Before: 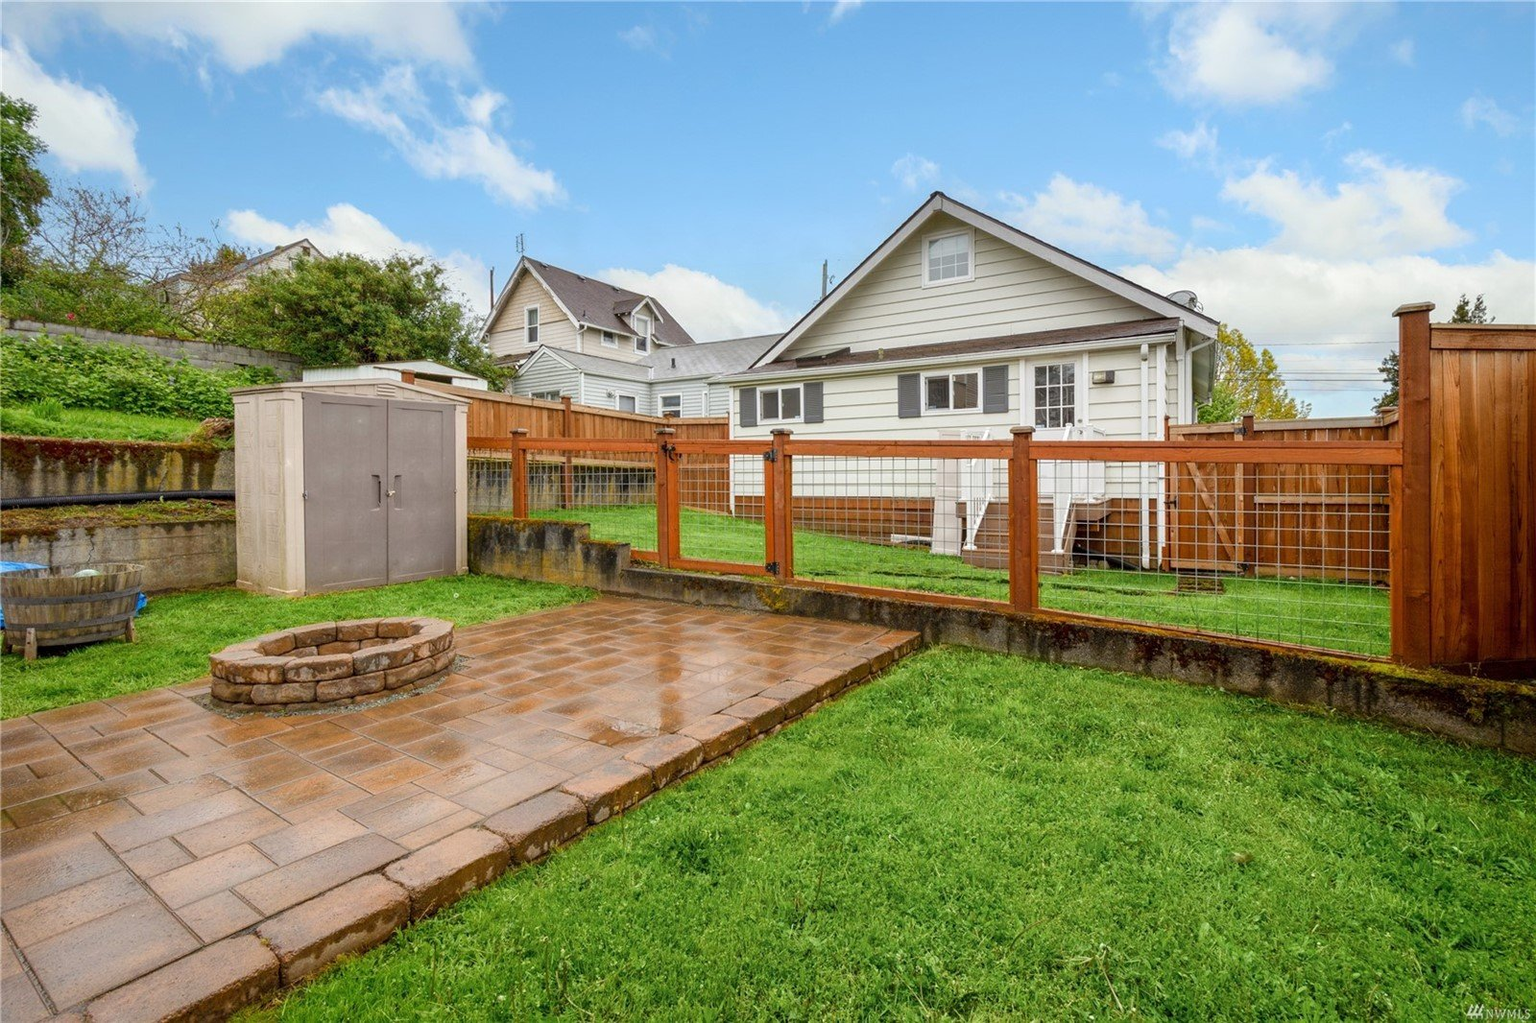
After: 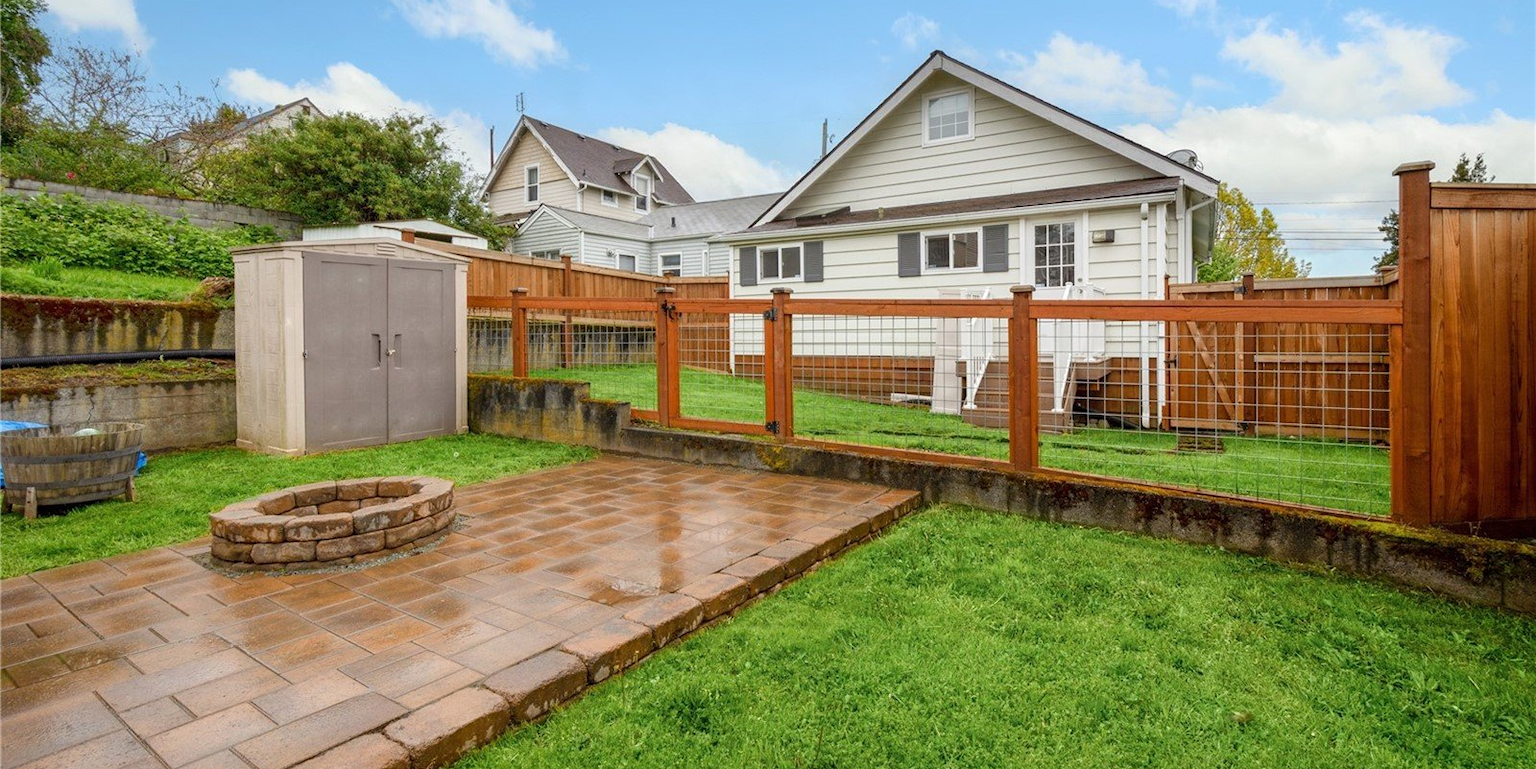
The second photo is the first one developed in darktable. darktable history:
crop: top 13.797%, bottom 10.897%
